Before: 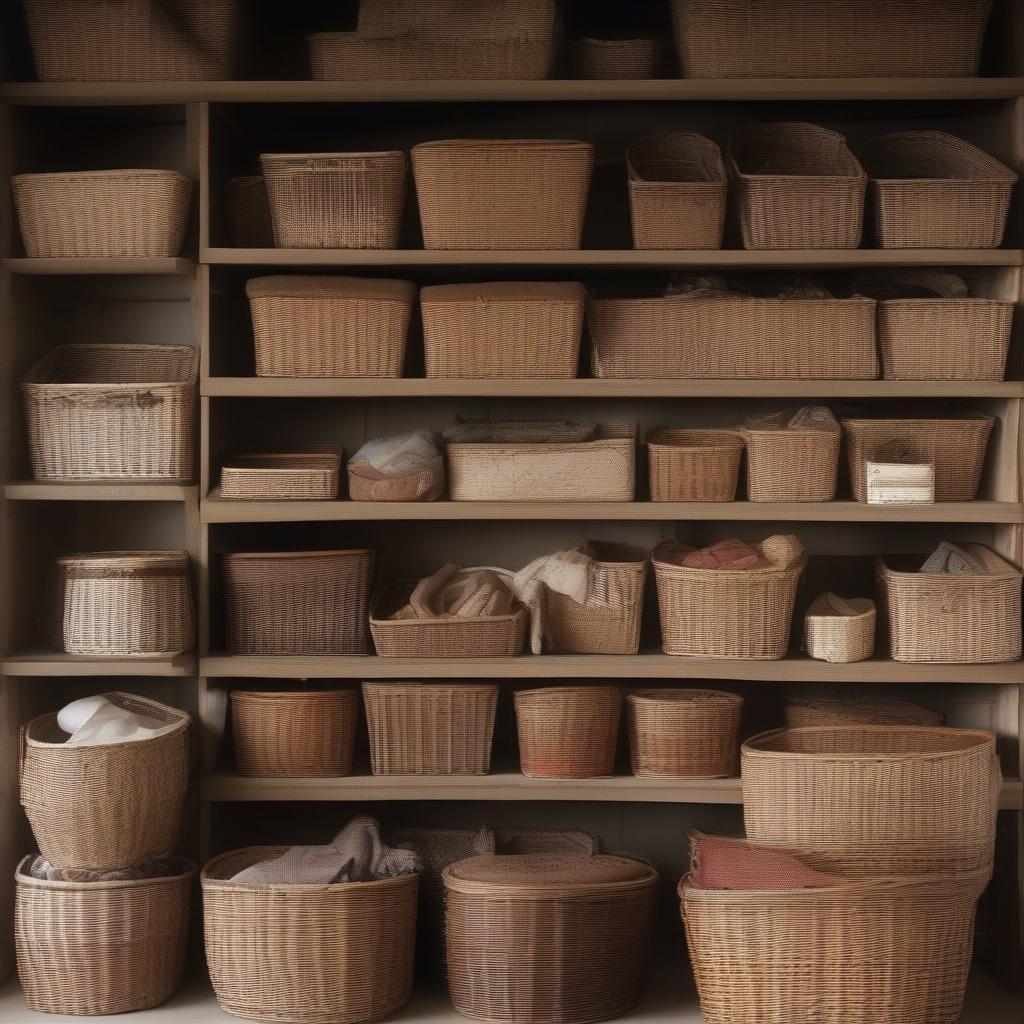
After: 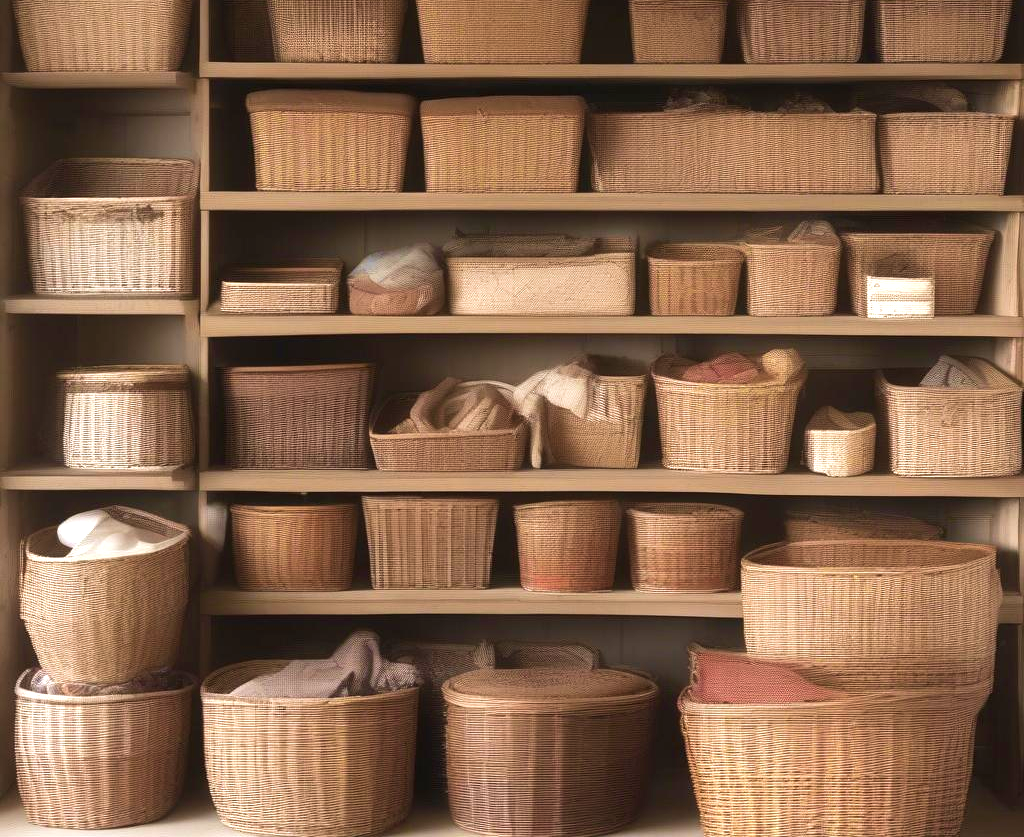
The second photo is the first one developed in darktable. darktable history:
exposure: black level correction 0, exposure 0.949 EV, compensate exposure bias true, compensate highlight preservation false
velvia: strength 29.1%
crop and rotate: top 18.24%
